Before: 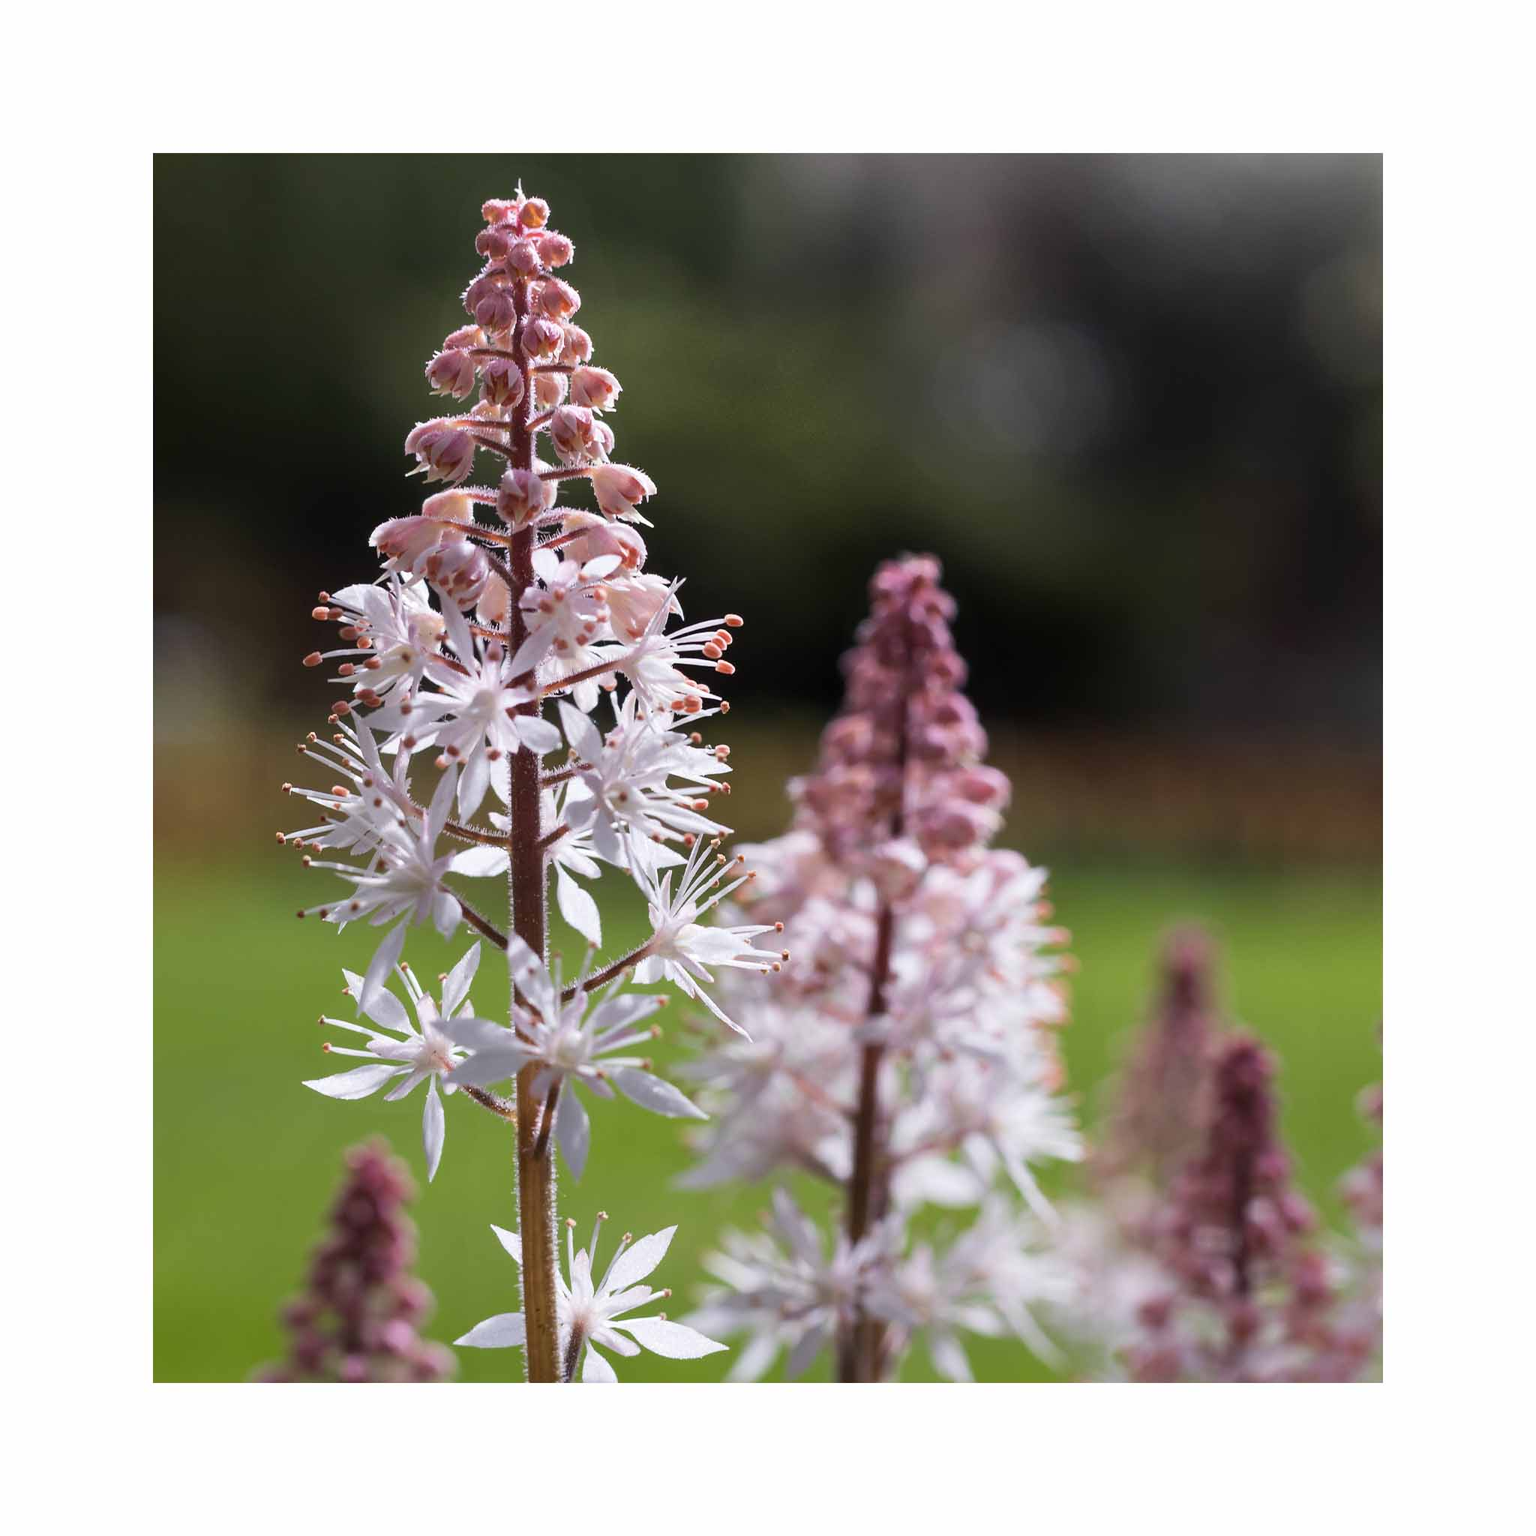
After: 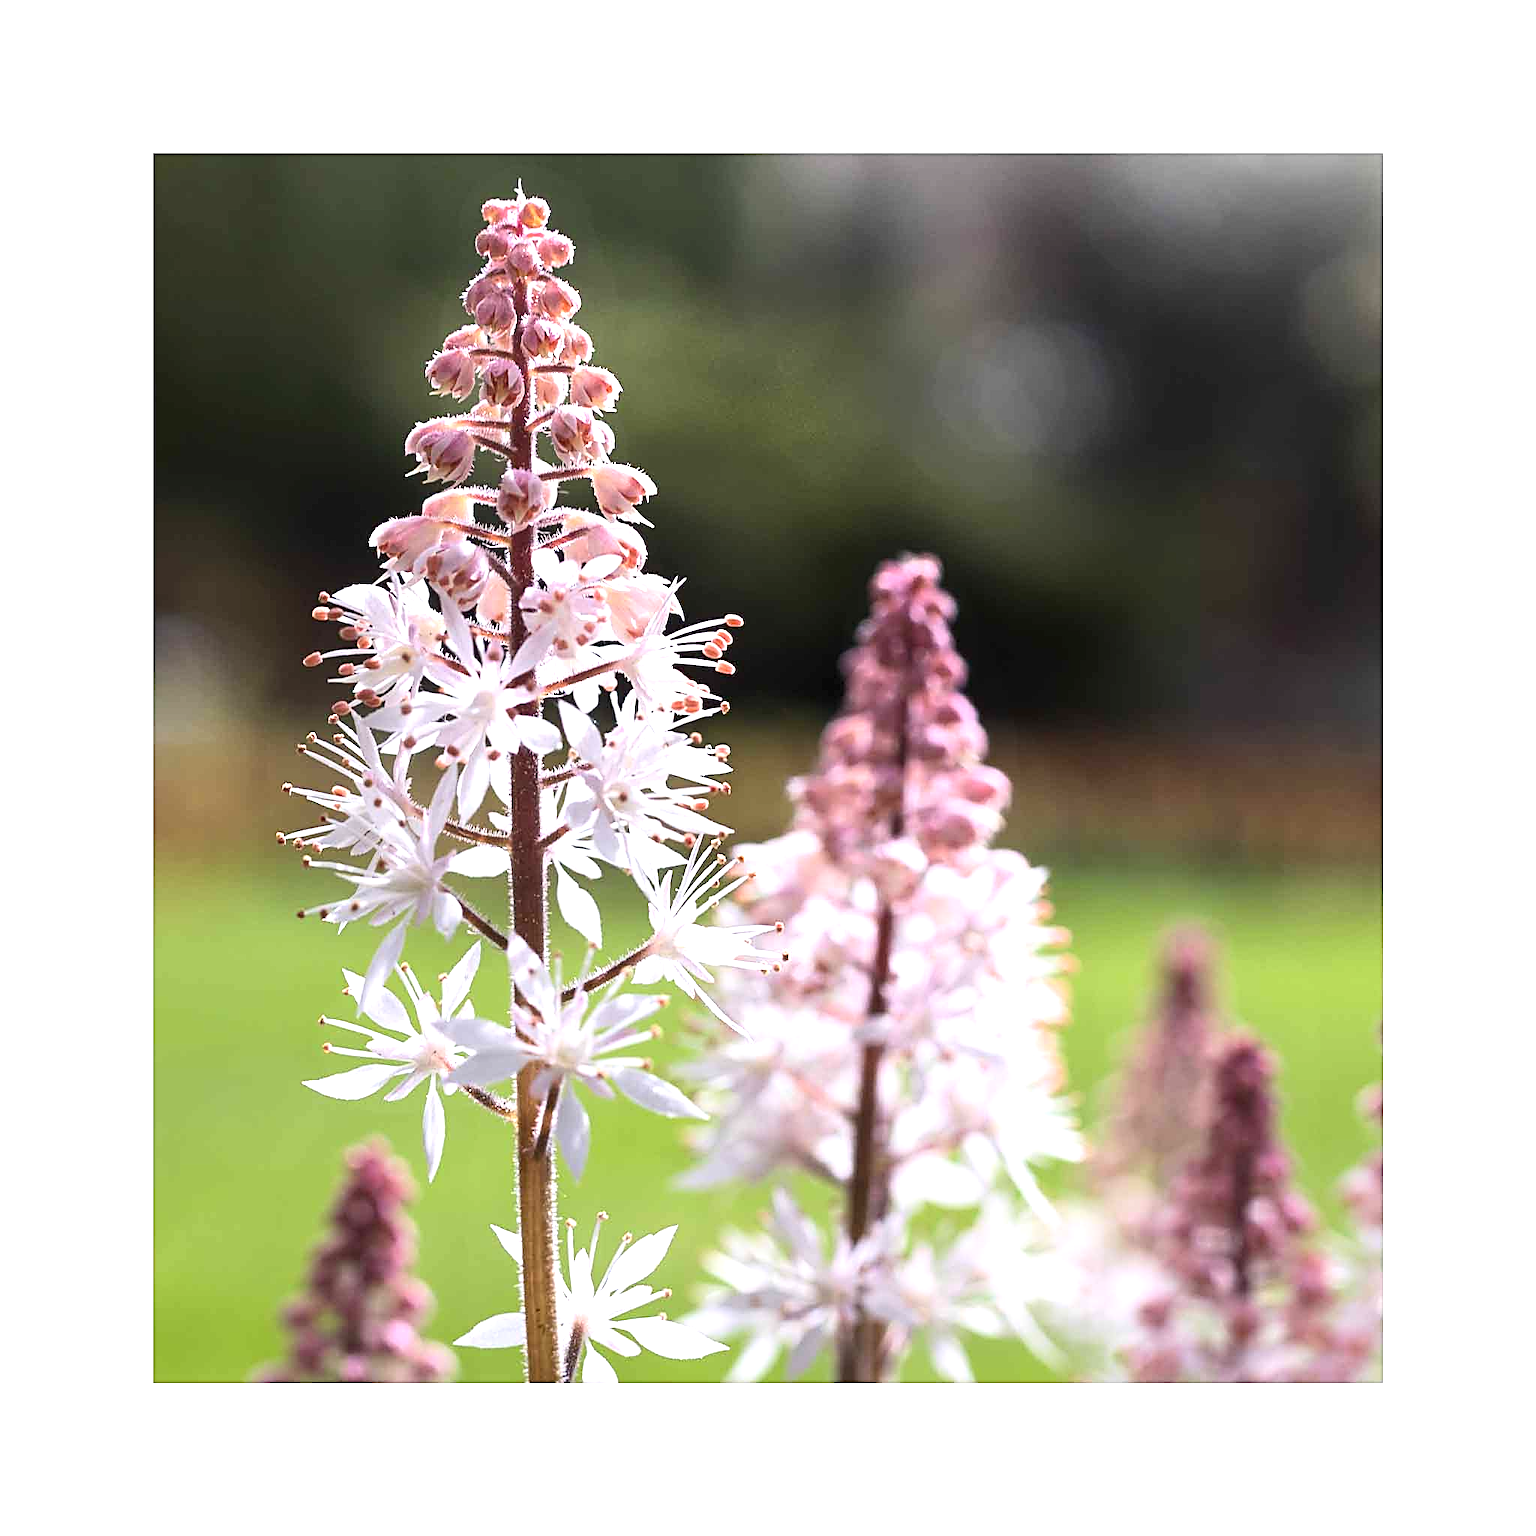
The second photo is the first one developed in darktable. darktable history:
sharpen: radius 2.531, amount 0.628
exposure: exposure 0.921 EV, compensate highlight preservation false
contrast brightness saturation: contrast 0.15, brightness 0.05
